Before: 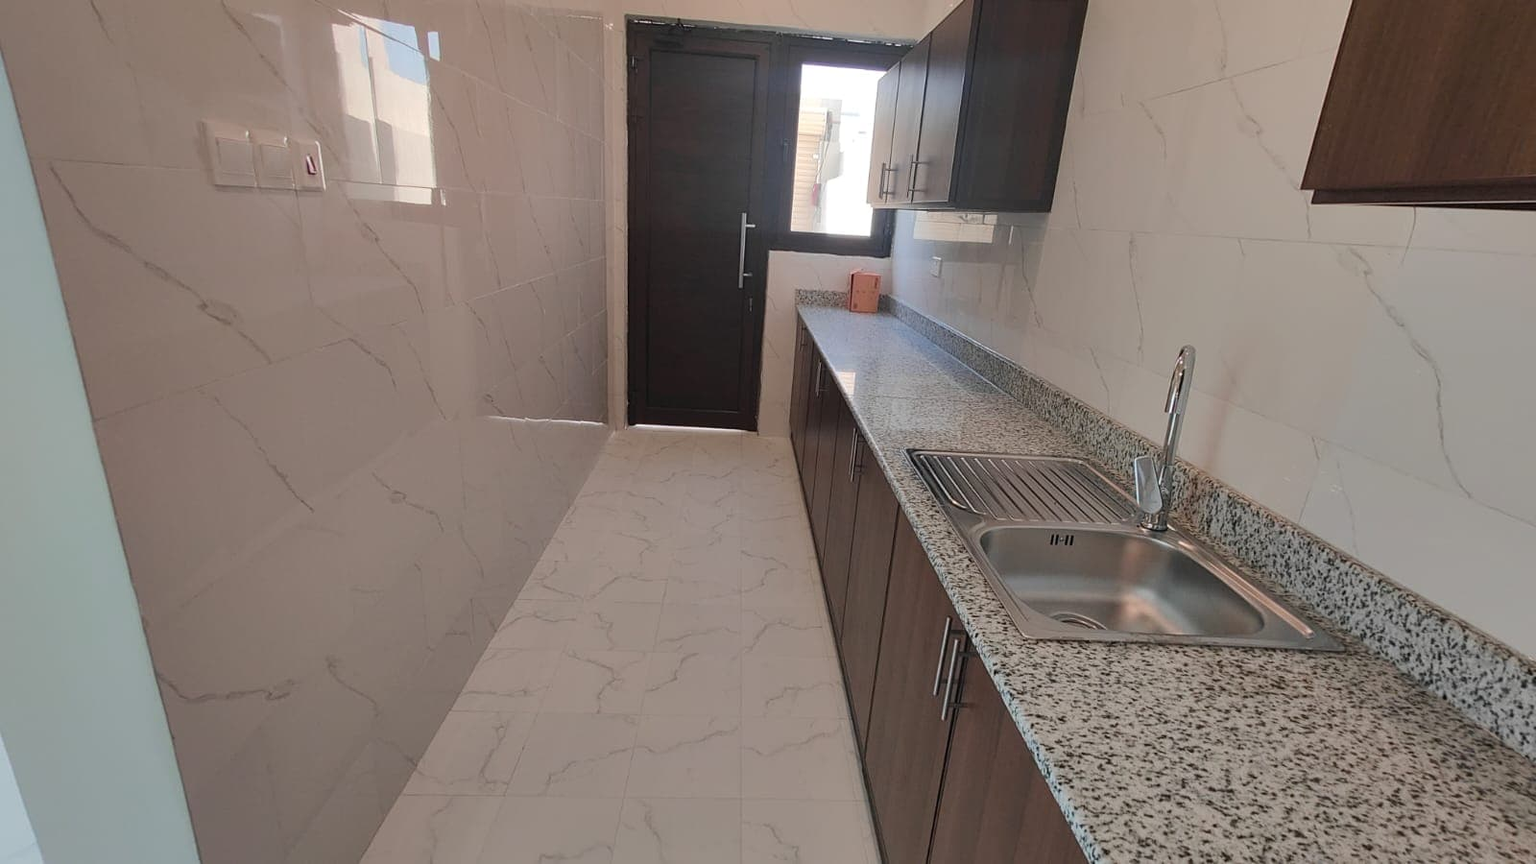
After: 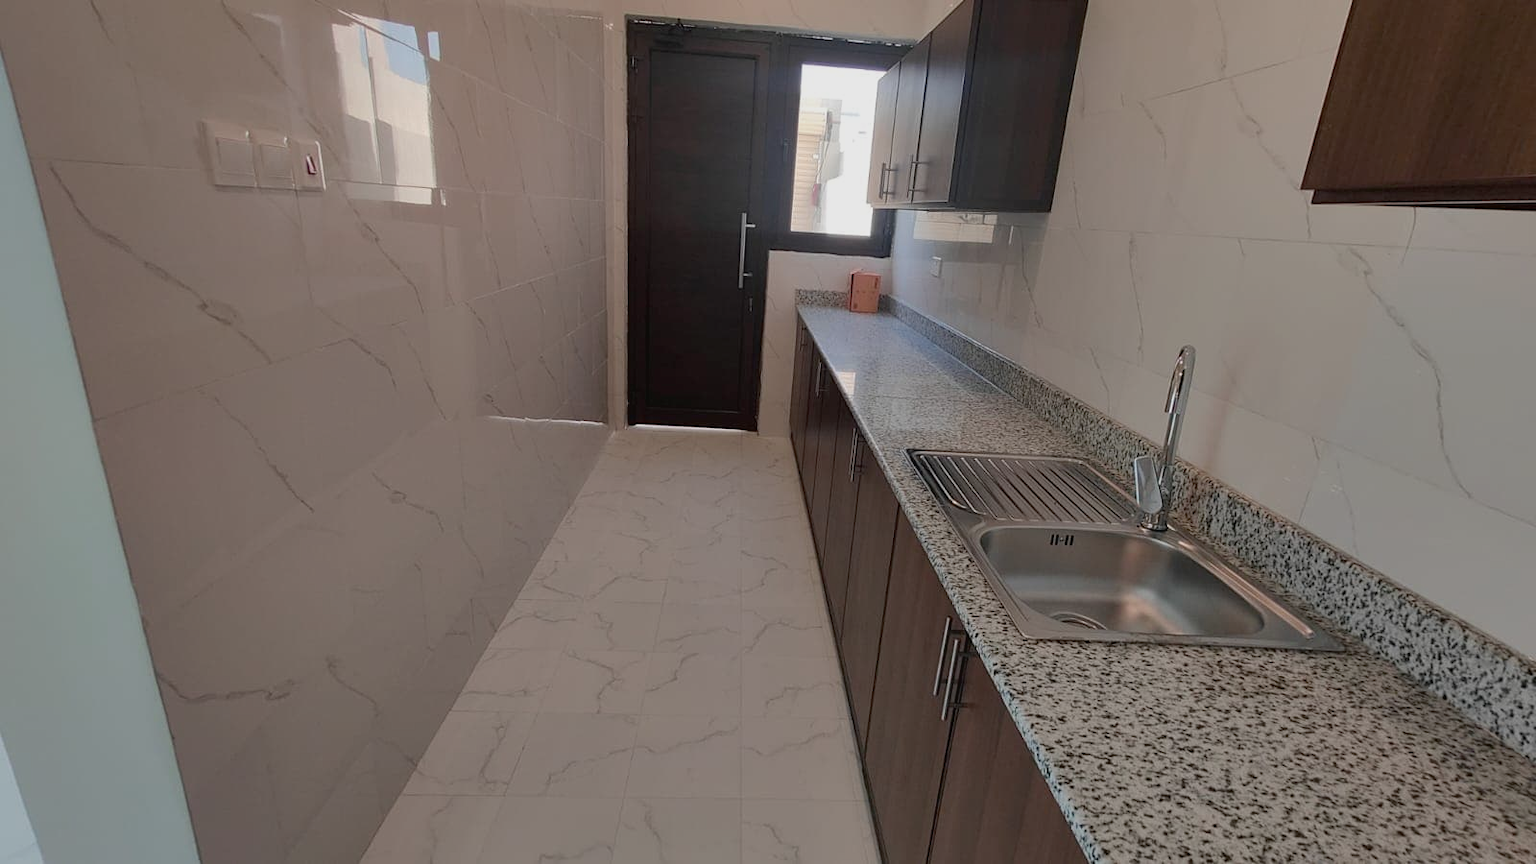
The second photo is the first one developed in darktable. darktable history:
exposure: black level correction 0.009, exposure -0.159 EV, compensate highlight preservation false
contrast brightness saturation: contrast -0.08, brightness -0.04, saturation -0.11
